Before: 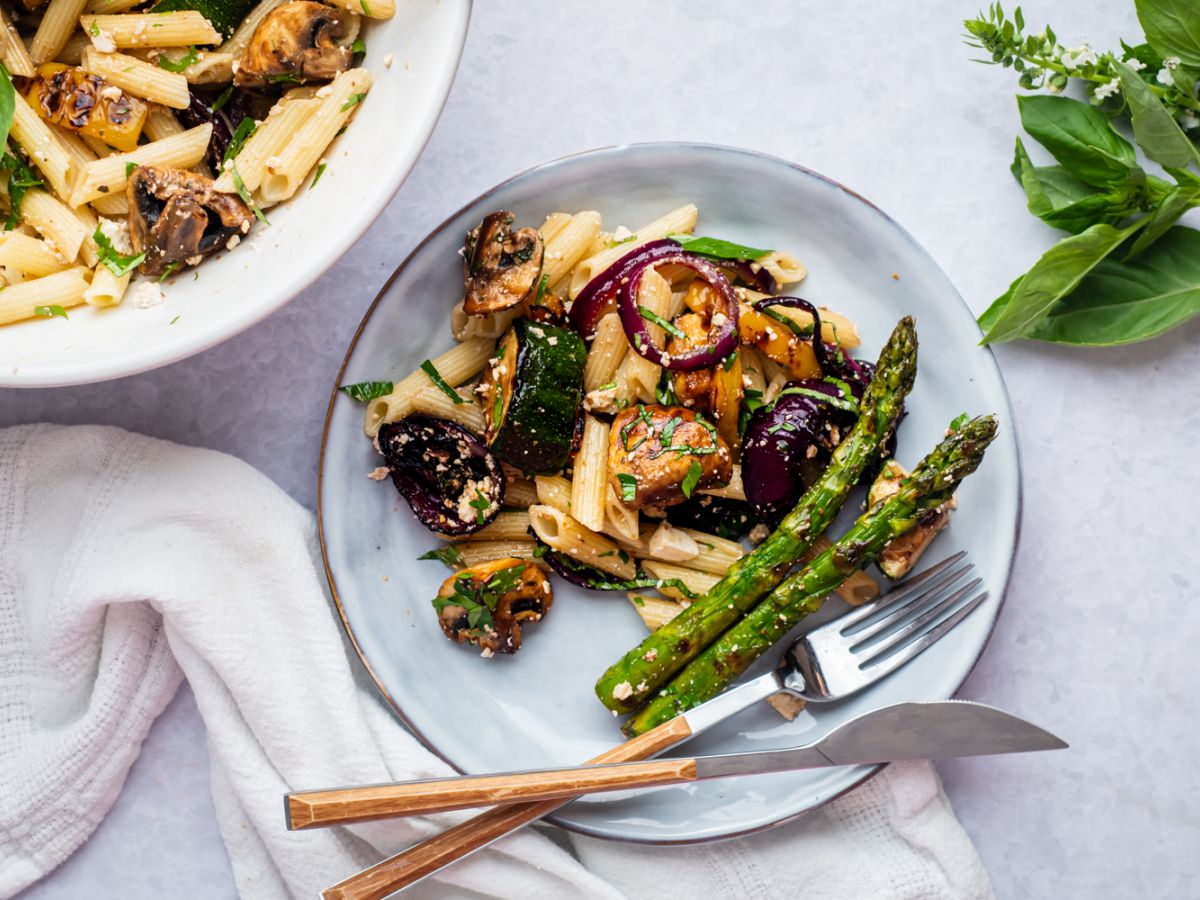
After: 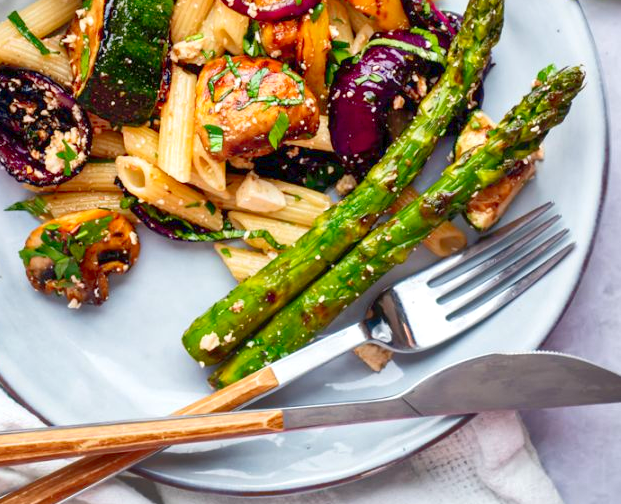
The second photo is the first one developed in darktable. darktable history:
shadows and highlights: radius 118.69, shadows 42.21, highlights -61.56, soften with gaussian
levels: levels [0, 0.397, 0.955]
crop: left 34.479%, top 38.822%, right 13.718%, bottom 5.172%
